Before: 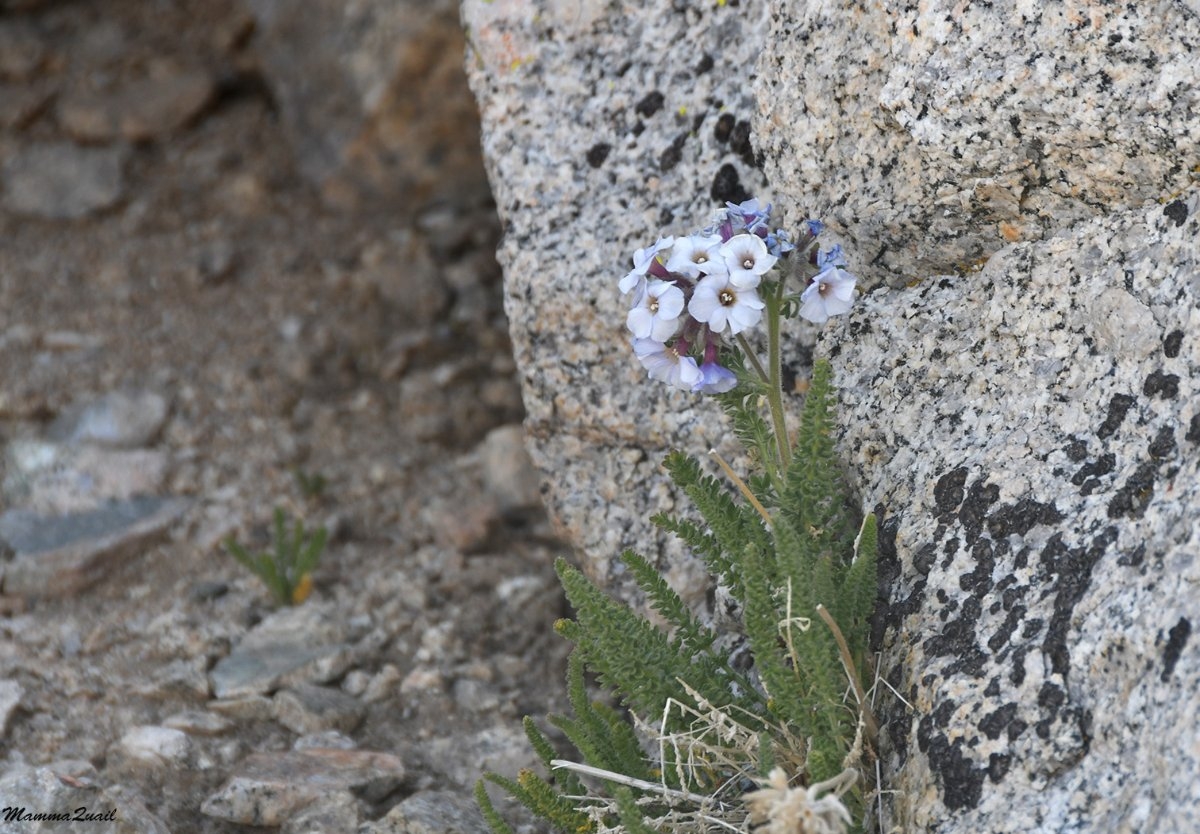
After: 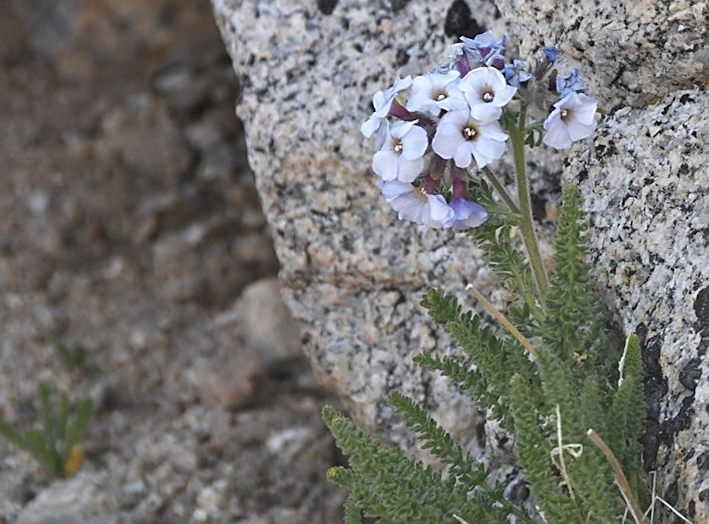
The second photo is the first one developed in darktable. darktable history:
crop and rotate: left 22.13%, top 22.054%, right 22.026%, bottom 22.102%
white balance: red 1.004, blue 1.024
rotate and perspective: rotation -5.2°, automatic cropping off
sharpen: on, module defaults
